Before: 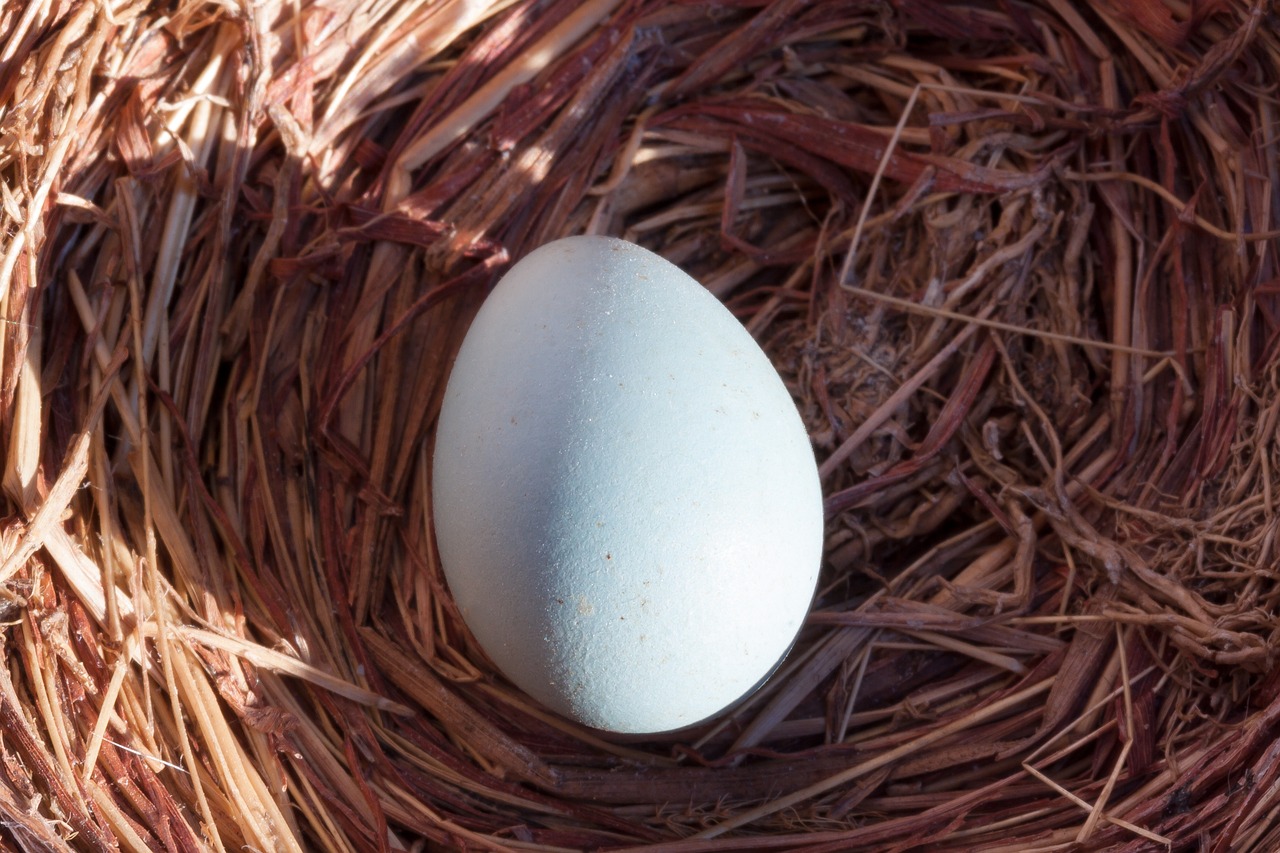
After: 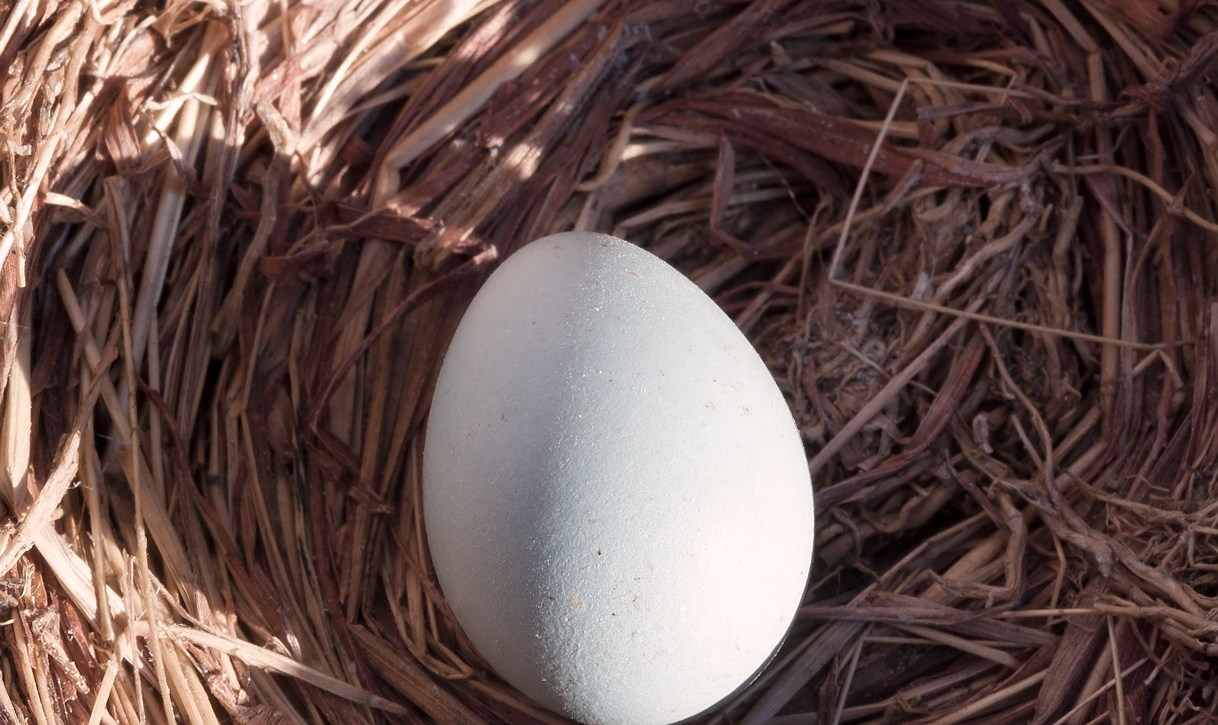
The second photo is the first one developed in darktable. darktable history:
color correction: highlights a* 5.57, highlights b* 5.24, saturation 0.664
crop and rotate: angle 0.374°, left 0.372%, right 3.54%, bottom 14.115%
sharpen: radius 0.969, amount 0.614
